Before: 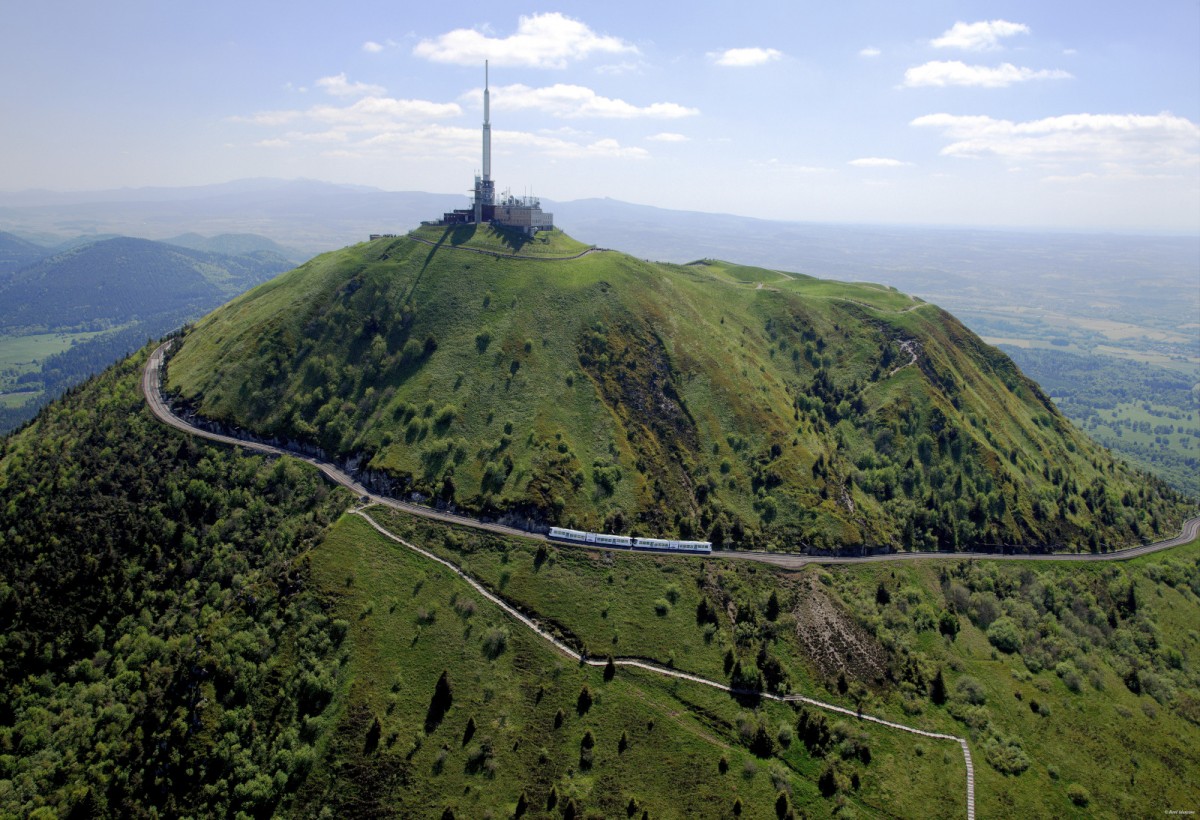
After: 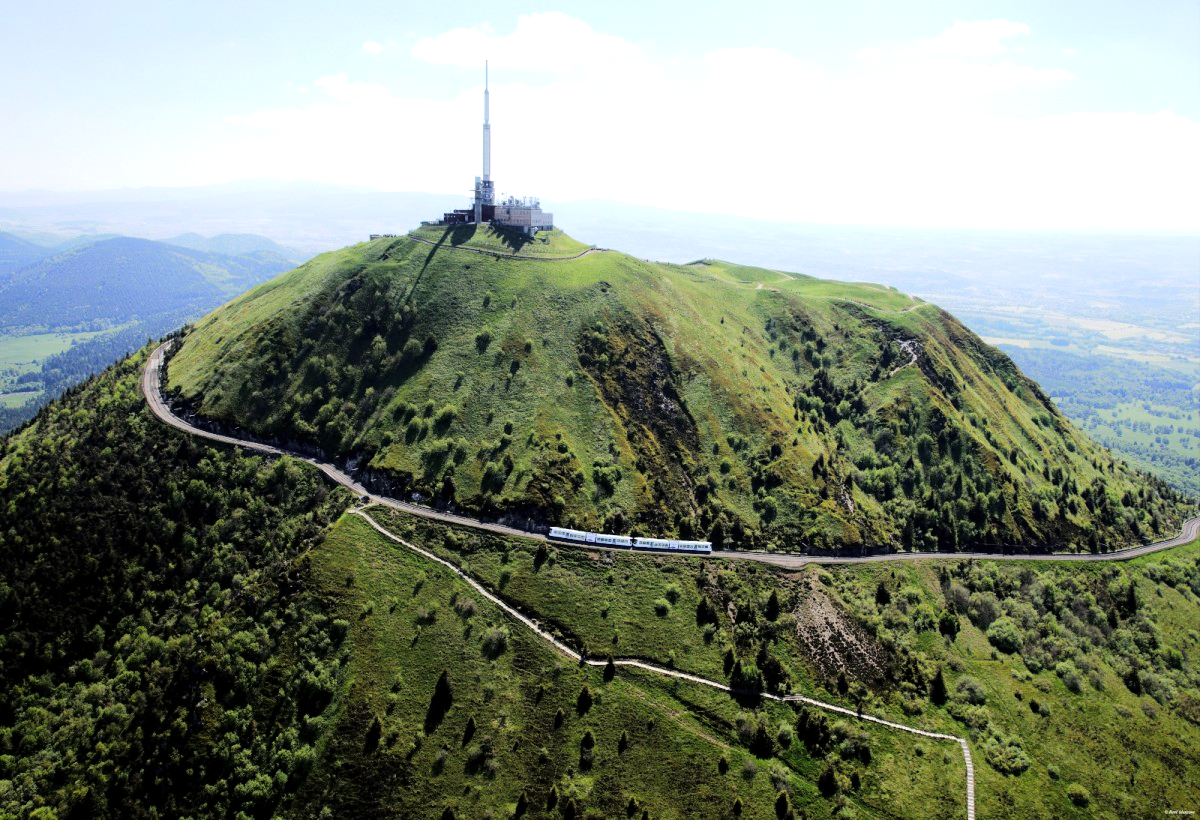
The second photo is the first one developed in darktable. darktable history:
tone curve: curves: ch0 [(0, 0) (0.003, 0.002) (0.011, 0.009) (0.025, 0.018) (0.044, 0.03) (0.069, 0.043) (0.1, 0.057) (0.136, 0.079) (0.177, 0.125) (0.224, 0.178) (0.277, 0.255) (0.335, 0.341) (0.399, 0.443) (0.468, 0.553) (0.543, 0.644) (0.623, 0.718) (0.709, 0.779) (0.801, 0.849) (0.898, 0.929) (1, 1)], color space Lab, linked channels, preserve colors none
tone equalizer: -8 EV -0.716 EV, -7 EV -0.705 EV, -6 EV -0.614 EV, -5 EV -0.421 EV, -3 EV 0.377 EV, -2 EV 0.6 EV, -1 EV 0.691 EV, +0 EV 0.76 EV
